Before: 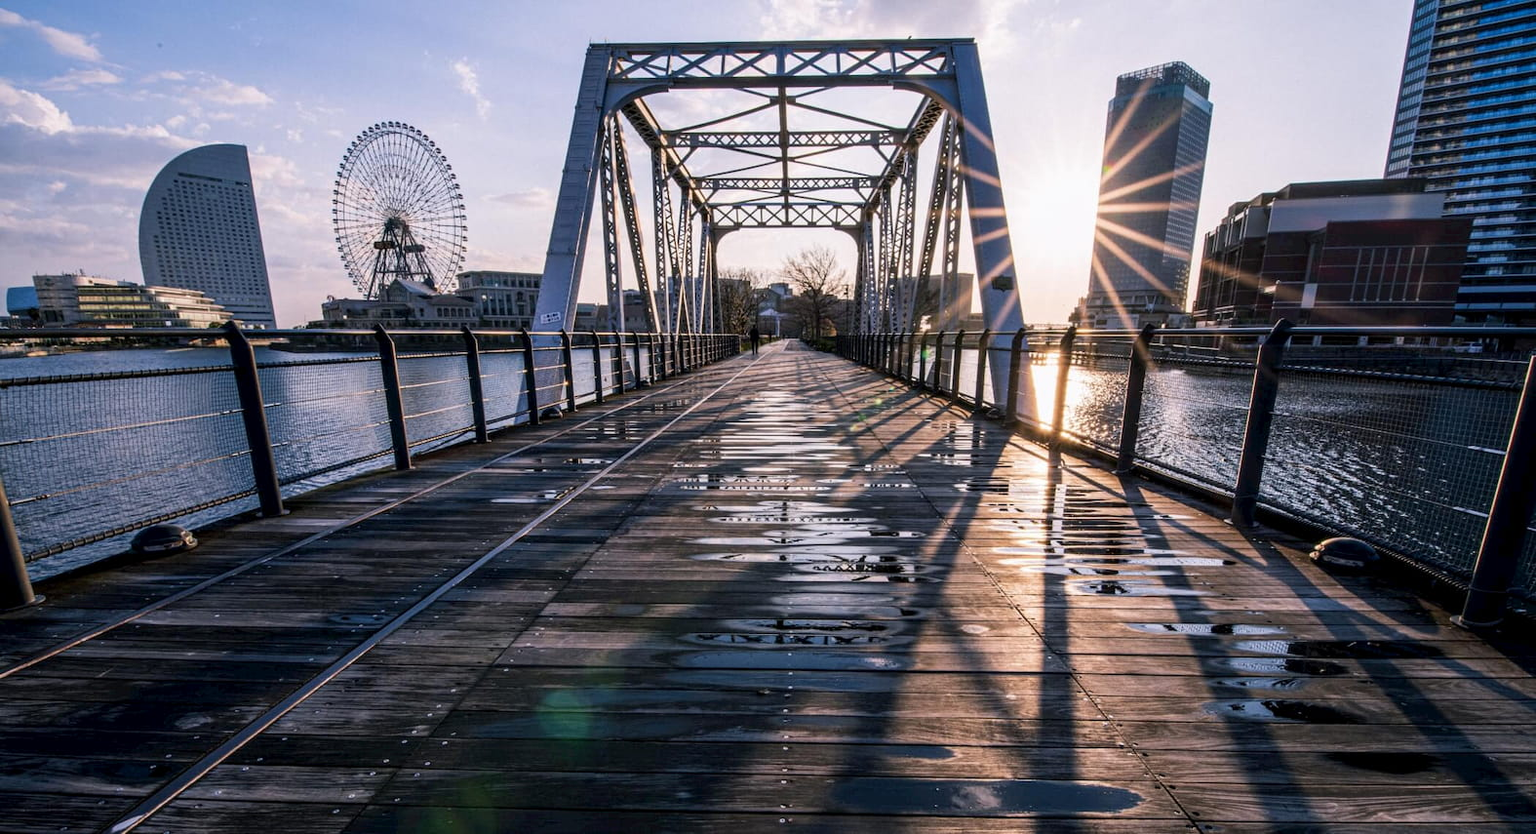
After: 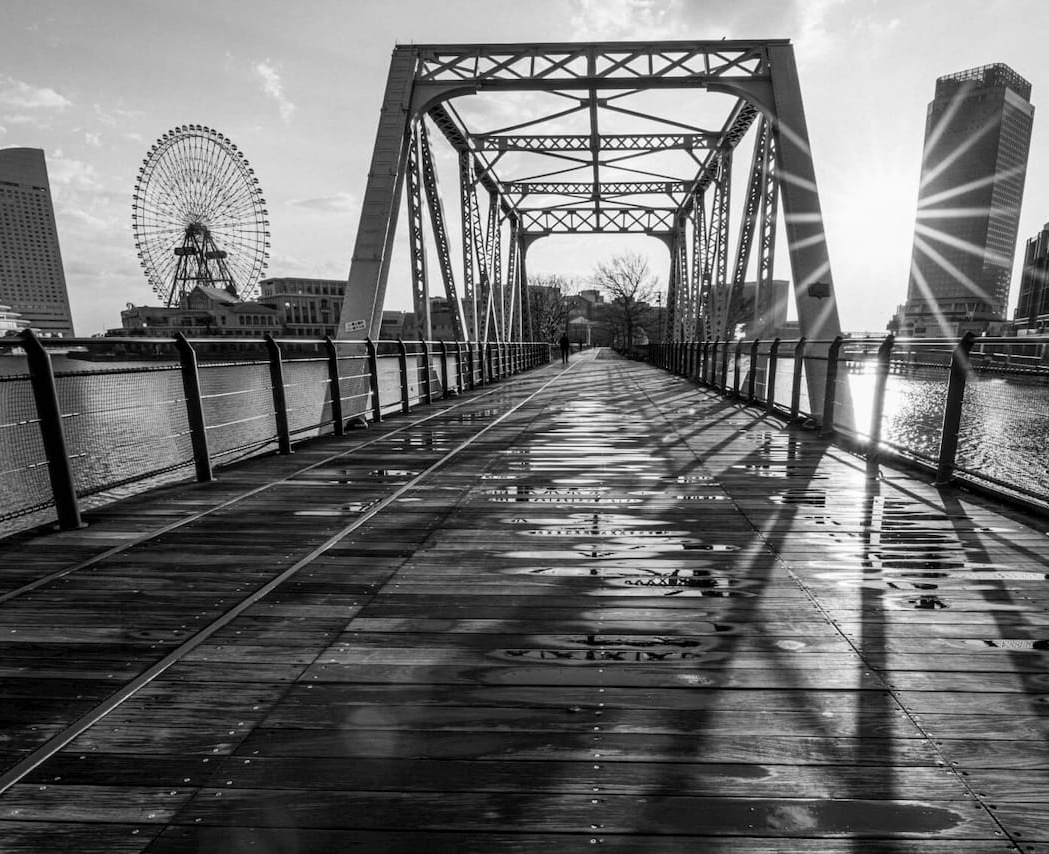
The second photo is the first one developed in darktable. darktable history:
monochrome: on, module defaults
crop and rotate: left 13.342%, right 19.991%
